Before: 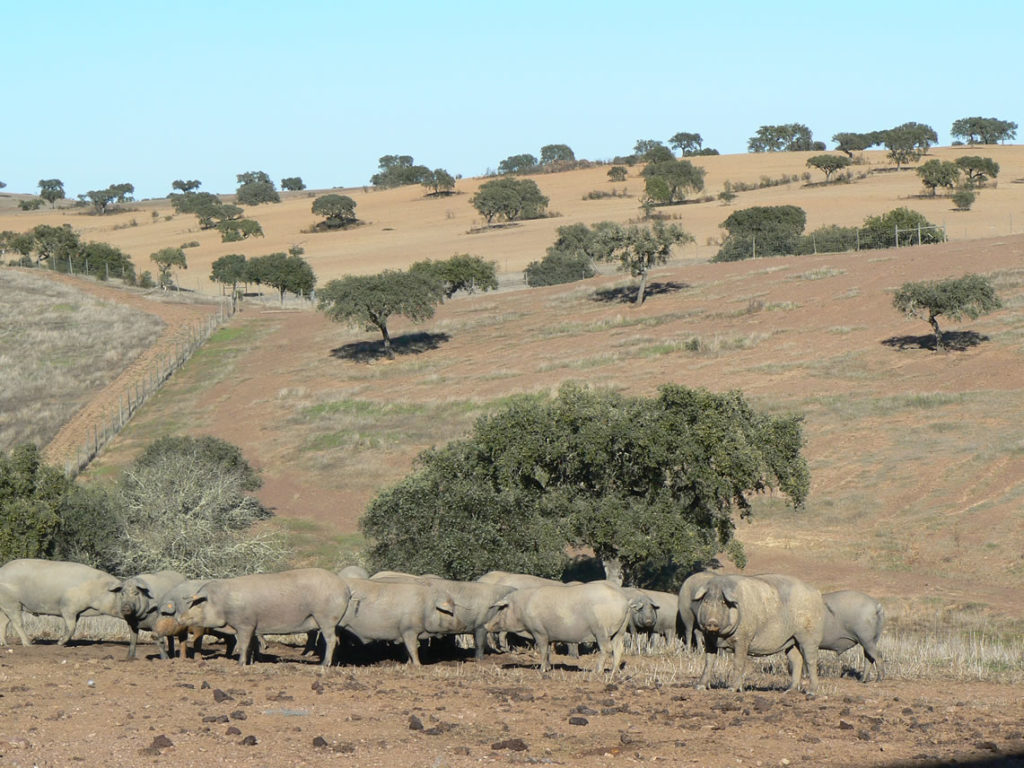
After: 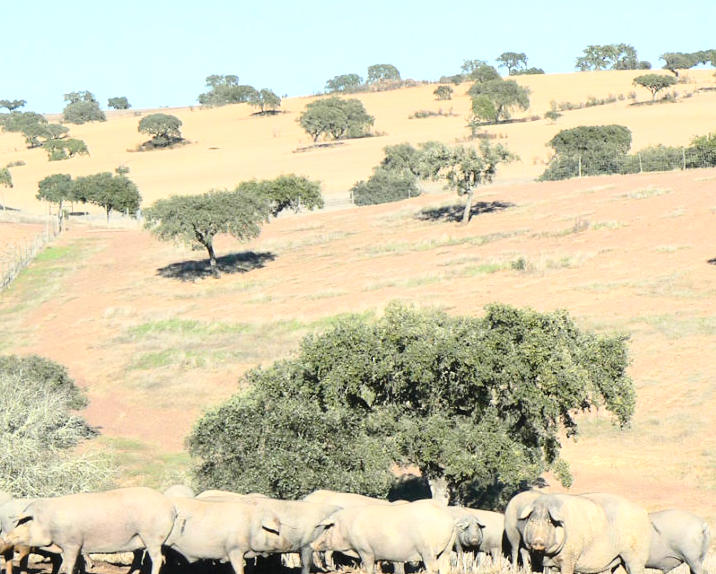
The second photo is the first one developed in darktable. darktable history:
base curve: curves: ch0 [(0, 0) (0.028, 0.03) (0.121, 0.232) (0.46, 0.748) (0.859, 0.968) (1, 1)]
exposure: exposure 0.6 EV, compensate highlight preservation false
crop and rotate: left 17.046%, top 10.659%, right 12.989%, bottom 14.553%
